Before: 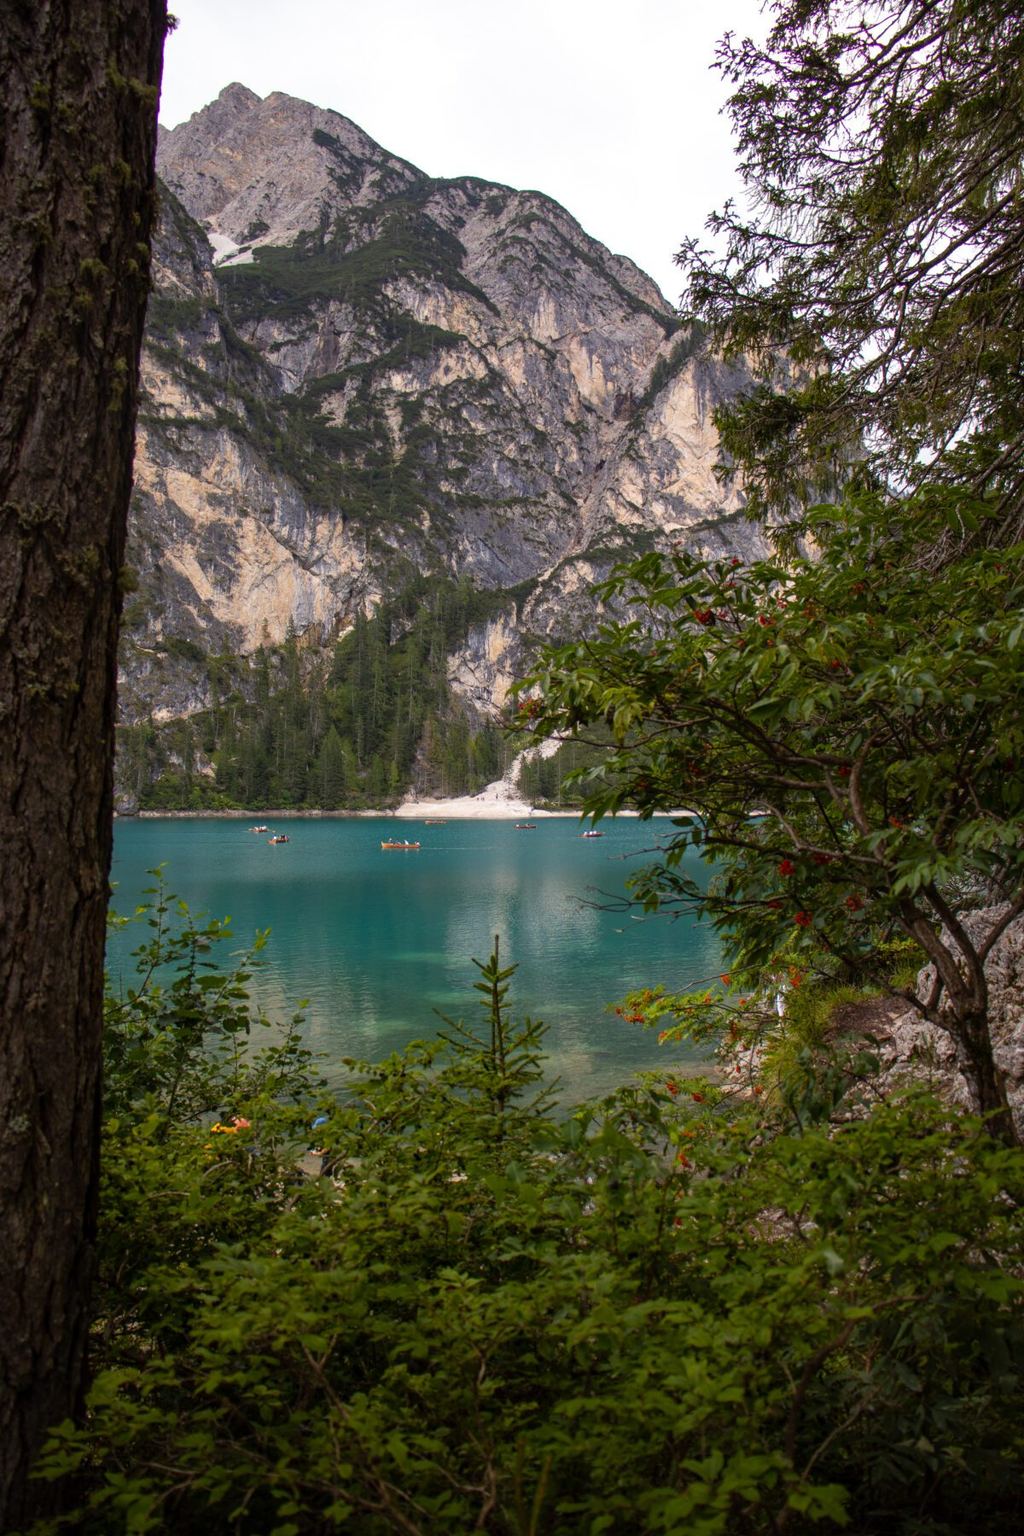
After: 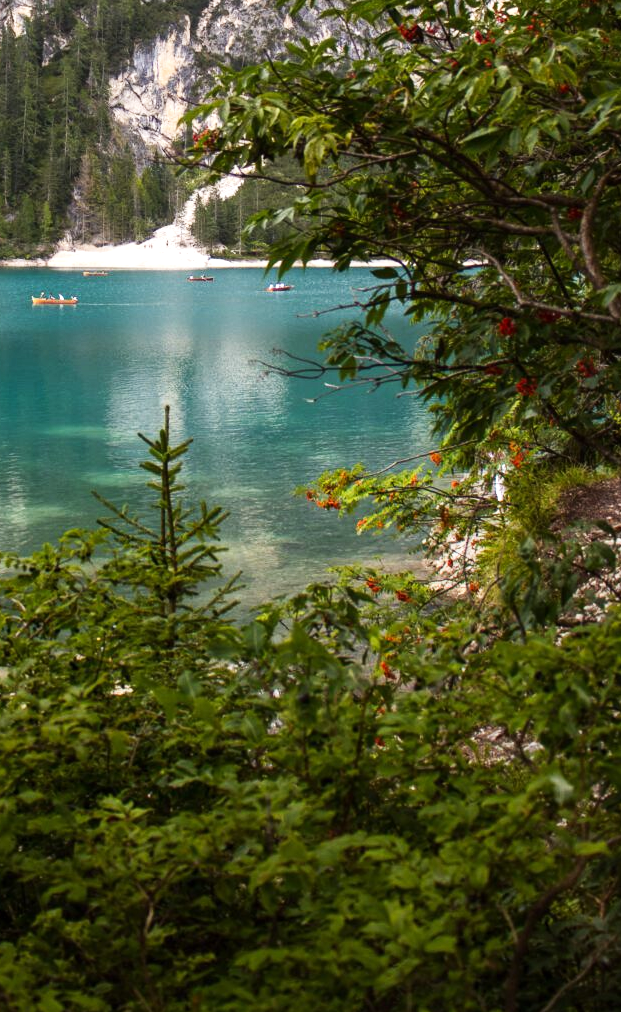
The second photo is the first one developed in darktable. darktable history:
base curve: curves: ch0 [(0, 0) (0.204, 0.334) (0.55, 0.733) (1, 1)], preserve colors none
tone equalizer: -8 EV -0.726 EV, -7 EV -0.737 EV, -6 EV -0.611 EV, -5 EV -0.364 EV, -3 EV 0.402 EV, -2 EV 0.6 EV, -1 EV 0.697 EV, +0 EV 0.766 EV, edges refinement/feathering 500, mask exposure compensation -1.57 EV, preserve details no
crop: left 34.658%, top 38.339%, right 13.525%, bottom 5.424%
